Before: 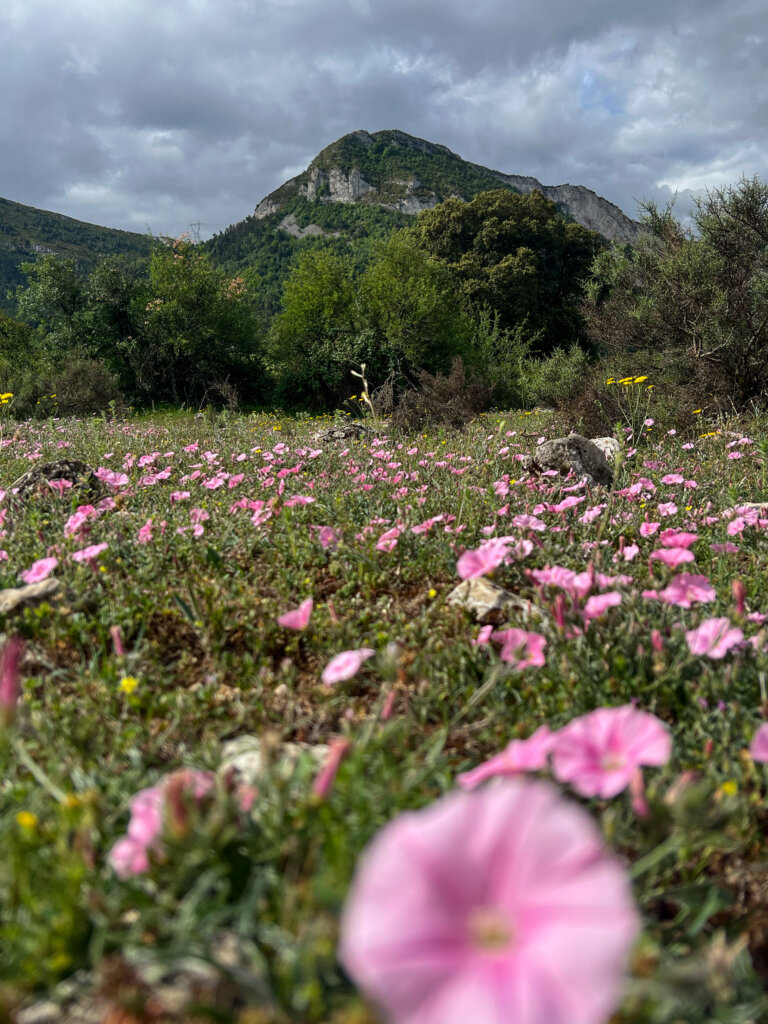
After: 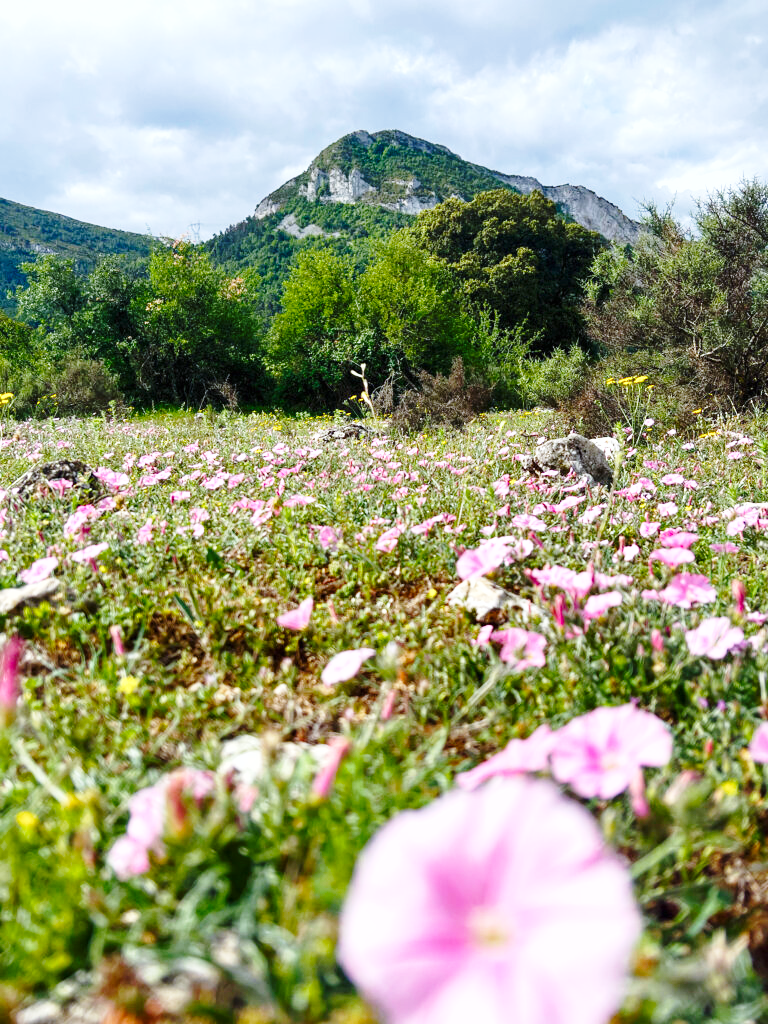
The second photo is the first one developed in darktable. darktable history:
exposure: black level correction 0, exposure 0.7 EV, compensate exposure bias true, compensate highlight preservation false
base curve: curves: ch0 [(0, 0) (0.028, 0.03) (0.121, 0.232) (0.46, 0.748) (0.859, 0.968) (1, 1)], preserve colors none
color balance rgb: perceptual saturation grading › global saturation 20%, perceptual saturation grading › highlights -25%, perceptual saturation grading › shadows 25%
shadows and highlights: radius 125.46, shadows 21.19, highlights -21.19, low approximation 0.01
white balance: red 0.954, blue 1.079
